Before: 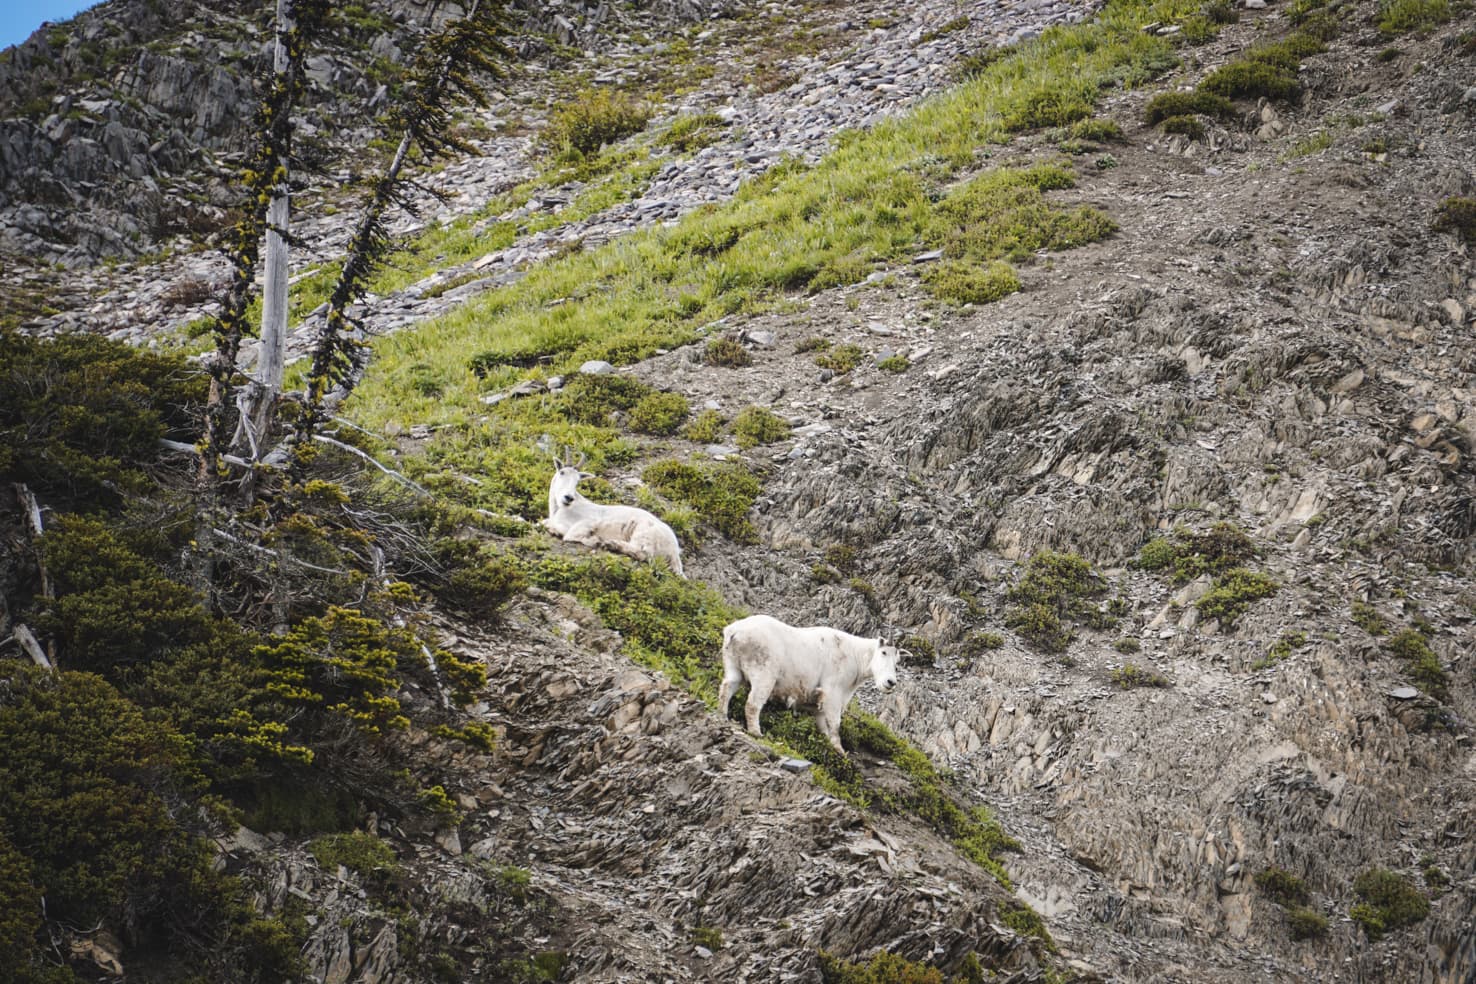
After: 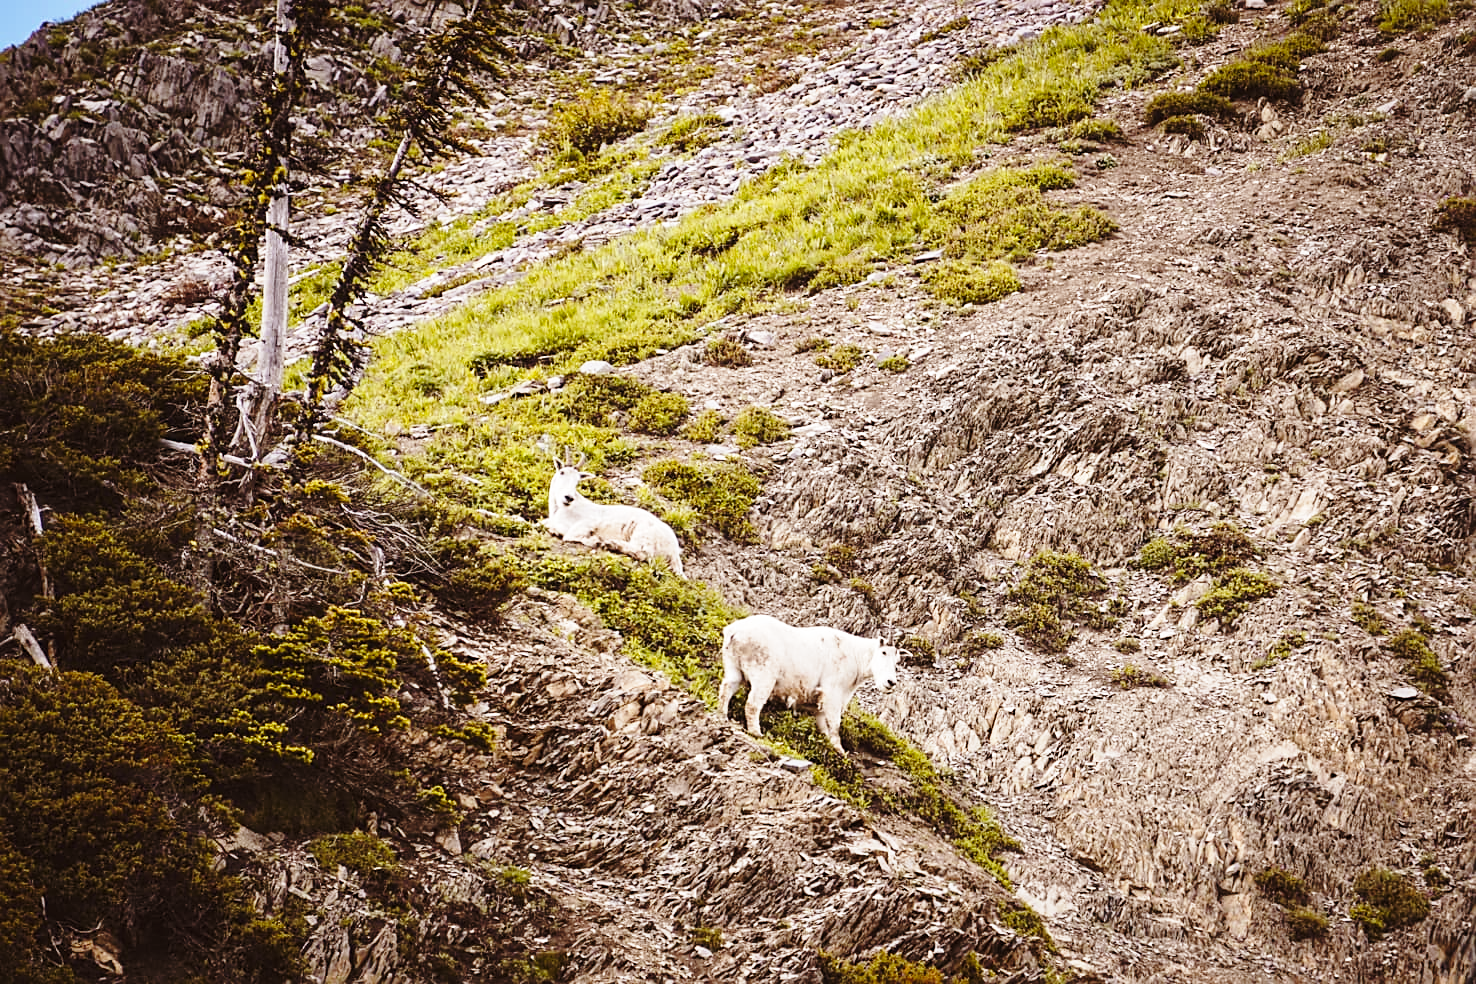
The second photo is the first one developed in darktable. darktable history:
rgb levels: mode RGB, independent channels, levels [[0, 0.5, 1], [0, 0.521, 1], [0, 0.536, 1]]
base curve: curves: ch0 [(0, 0) (0.028, 0.03) (0.121, 0.232) (0.46, 0.748) (0.859, 0.968) (1, 1)], preserve colors none
sharpen: on, module defaults
